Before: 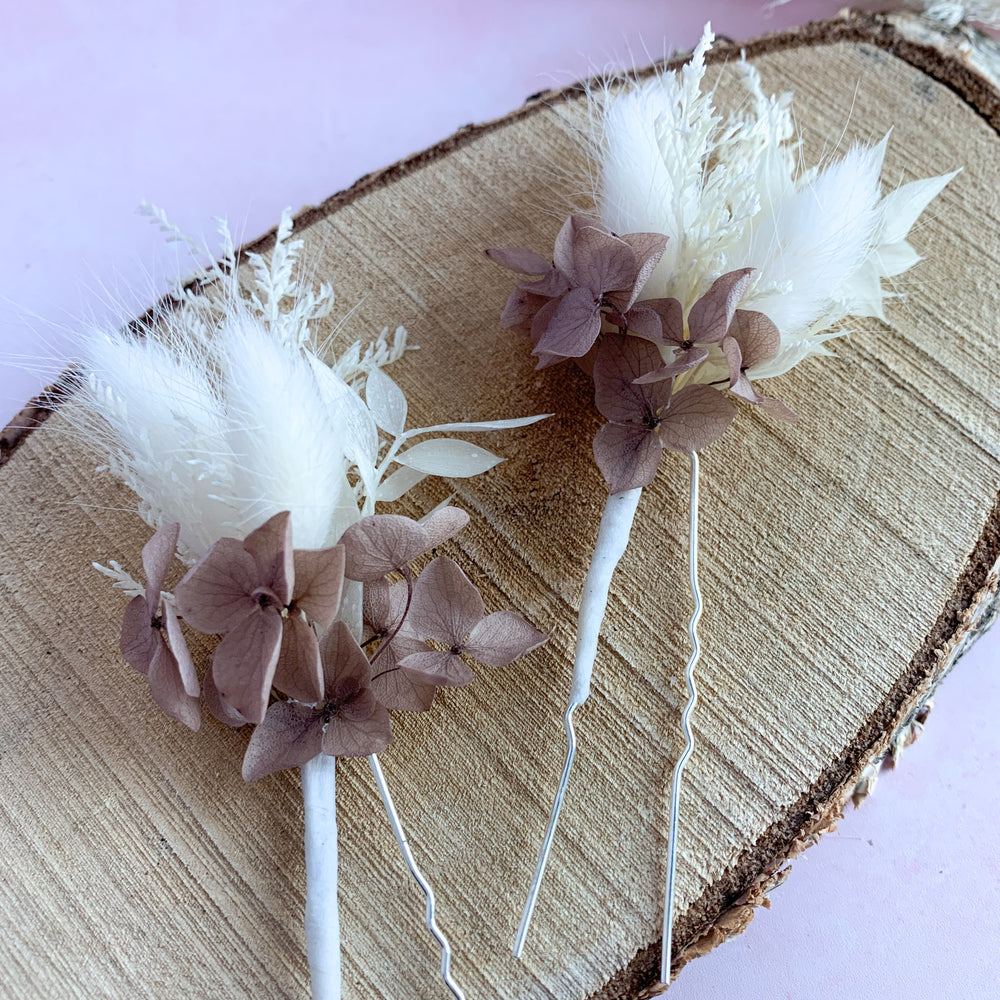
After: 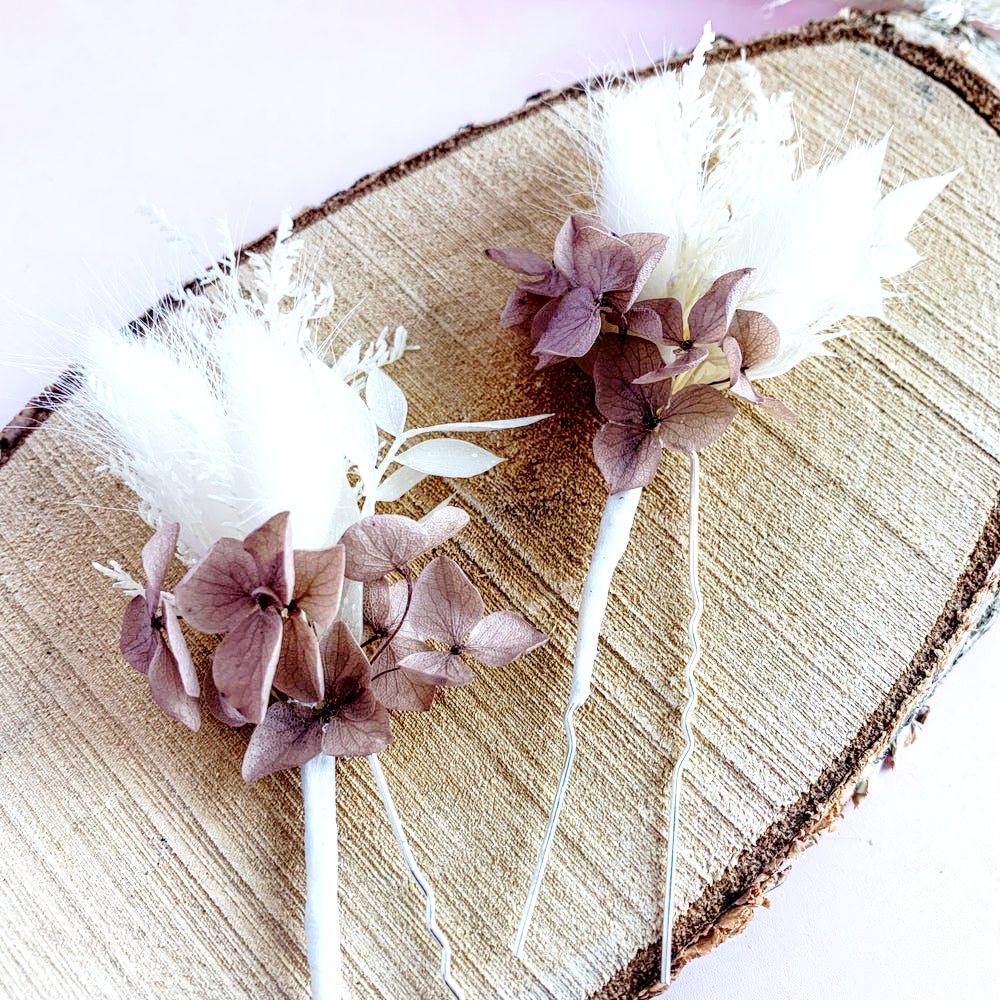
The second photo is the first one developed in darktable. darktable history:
local contrast: highlights 23%, detail 150%
contrast brightness saturation: contrast 0.071, brightness 0.081, saturation 0.184
base curve: curves: ch0 [(0, 0) (0.028, 0.03) (0.121, 0.232) (0.46, 0.748) (0.859, 0.968) (1, 1)], preserve colors none
